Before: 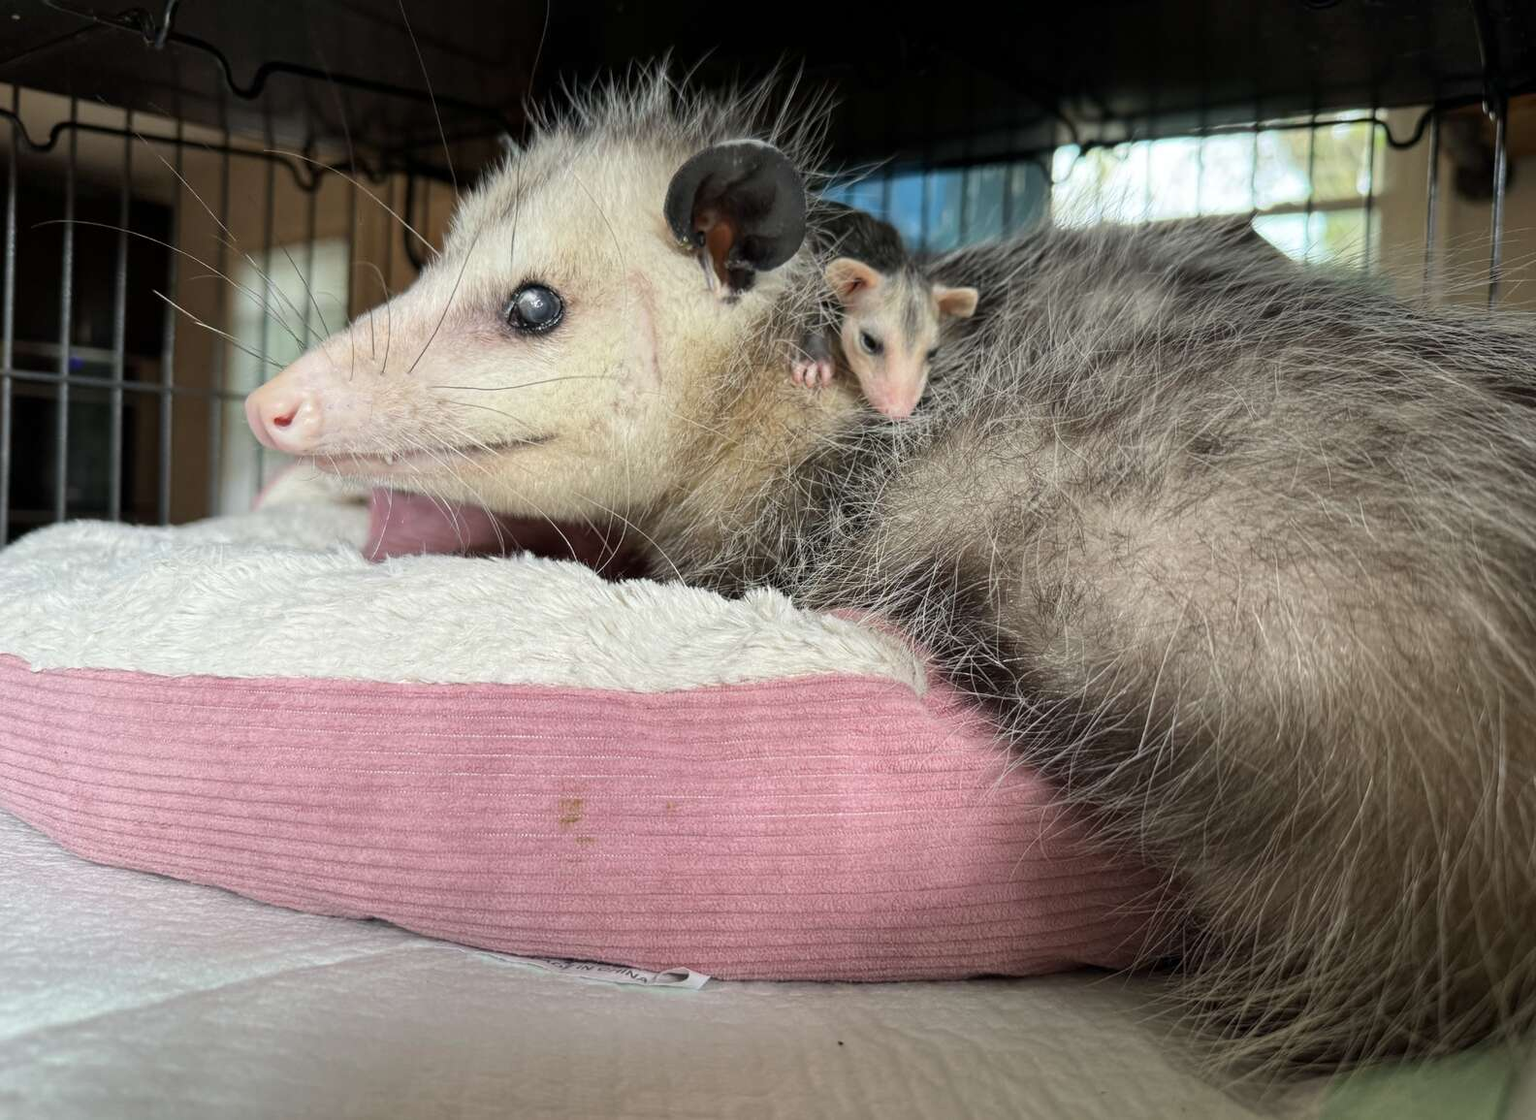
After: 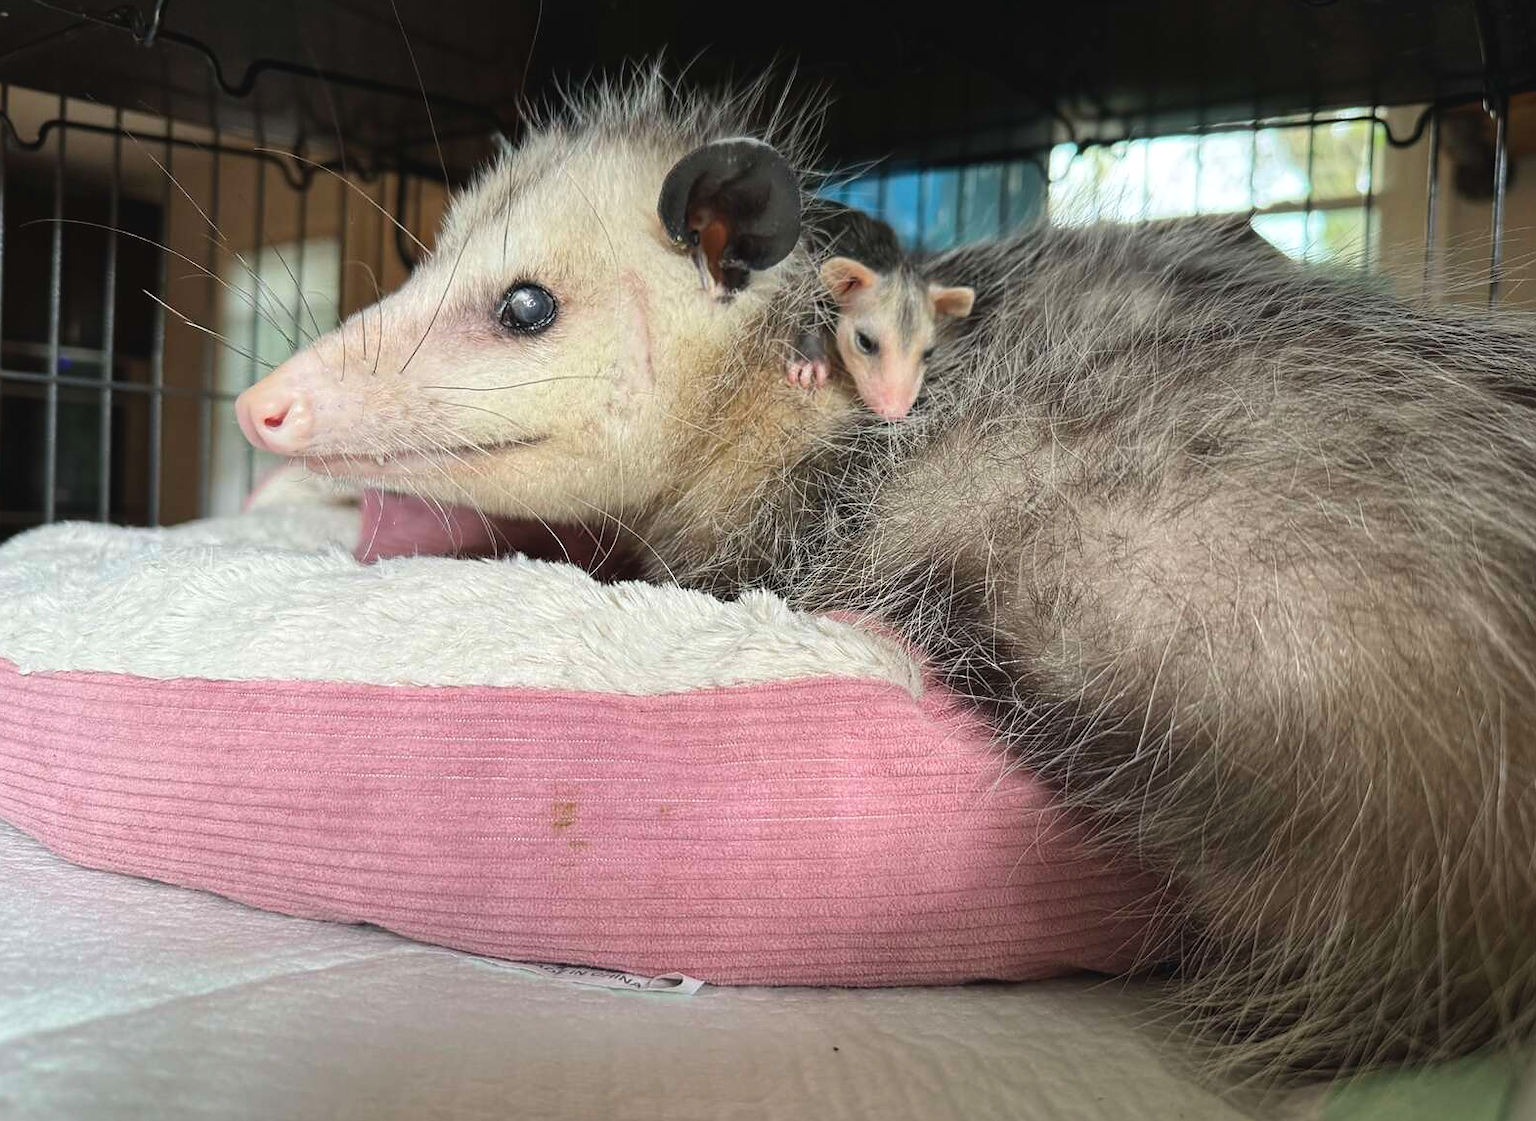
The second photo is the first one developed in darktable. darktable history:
sharpen: radius 1.004
exposure: black level correction -0.004, exposure 0.057 EV, compensate exposure bias true, compensate highlight preservation false
crop and rotate: left 0.772%, top 0.312%, bottom 0.352%
